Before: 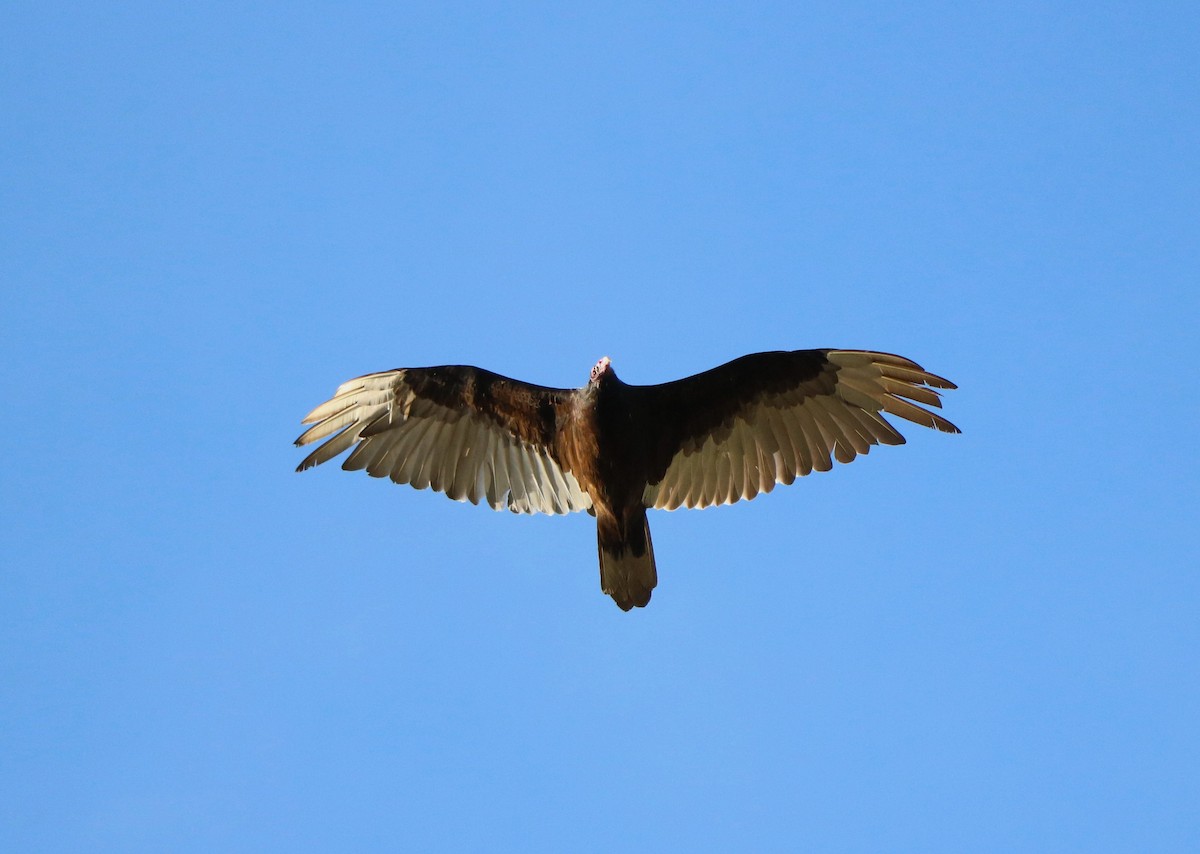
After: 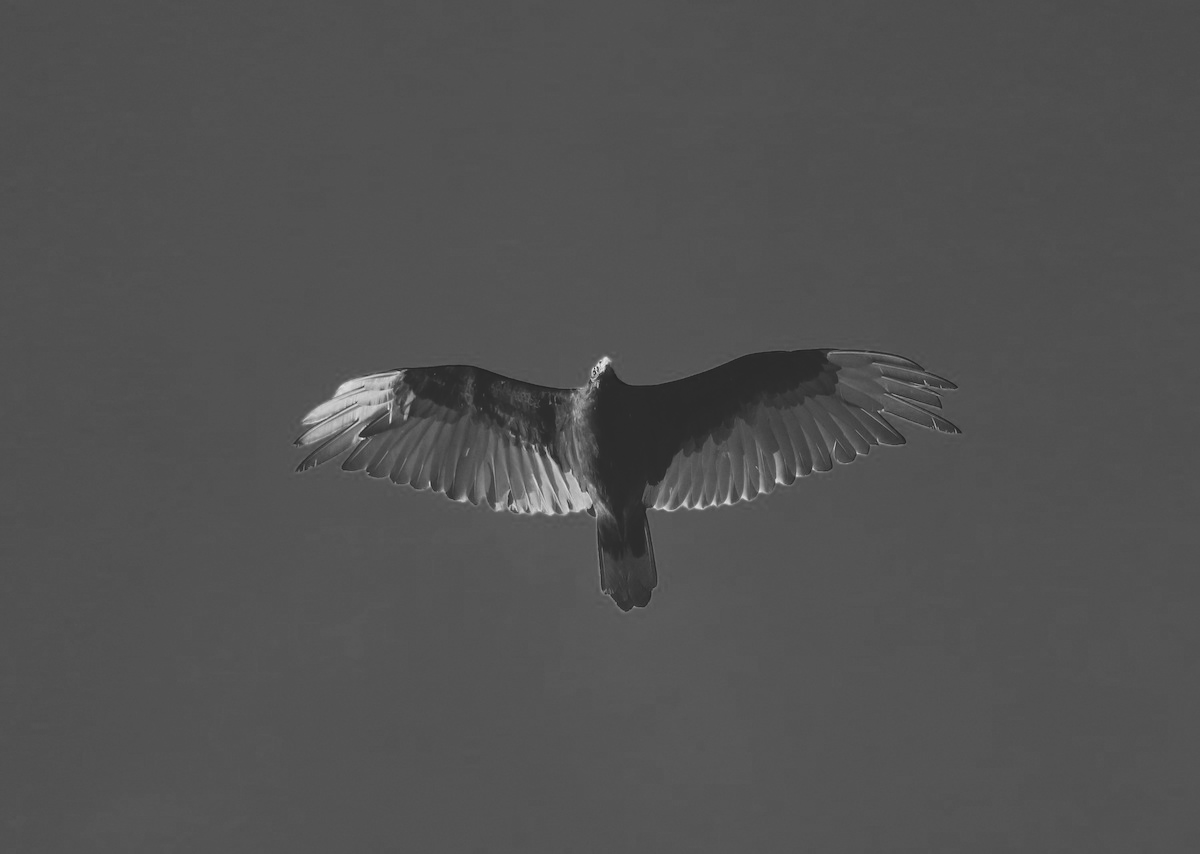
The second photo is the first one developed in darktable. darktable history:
monochrome: on, module defaults
exposure: black level correction -0.025, exposure -0.117 EV, compensate highlight preservation false
color zones: curves: ch0 [(0, 0.553) (0.123, 0.58) (0.23, 0.419) (0.468, 0.155) (0.605, 0.132) (0.723, 0.063) (0.833, 0.172) (0.921, 0.468)]; ch1 [(0.025, 0.645) (0.229, 0.584) (0.326, 0.551) (0.537, 0.446) (0.599, 0.911) (0.708, 1) (0.805, 0.944)]; ch2 [(0.086, 0.468) (0.254, 0.464) (0.638, 0.564) (0.702, 0.592) (0.768, 0.564)]
